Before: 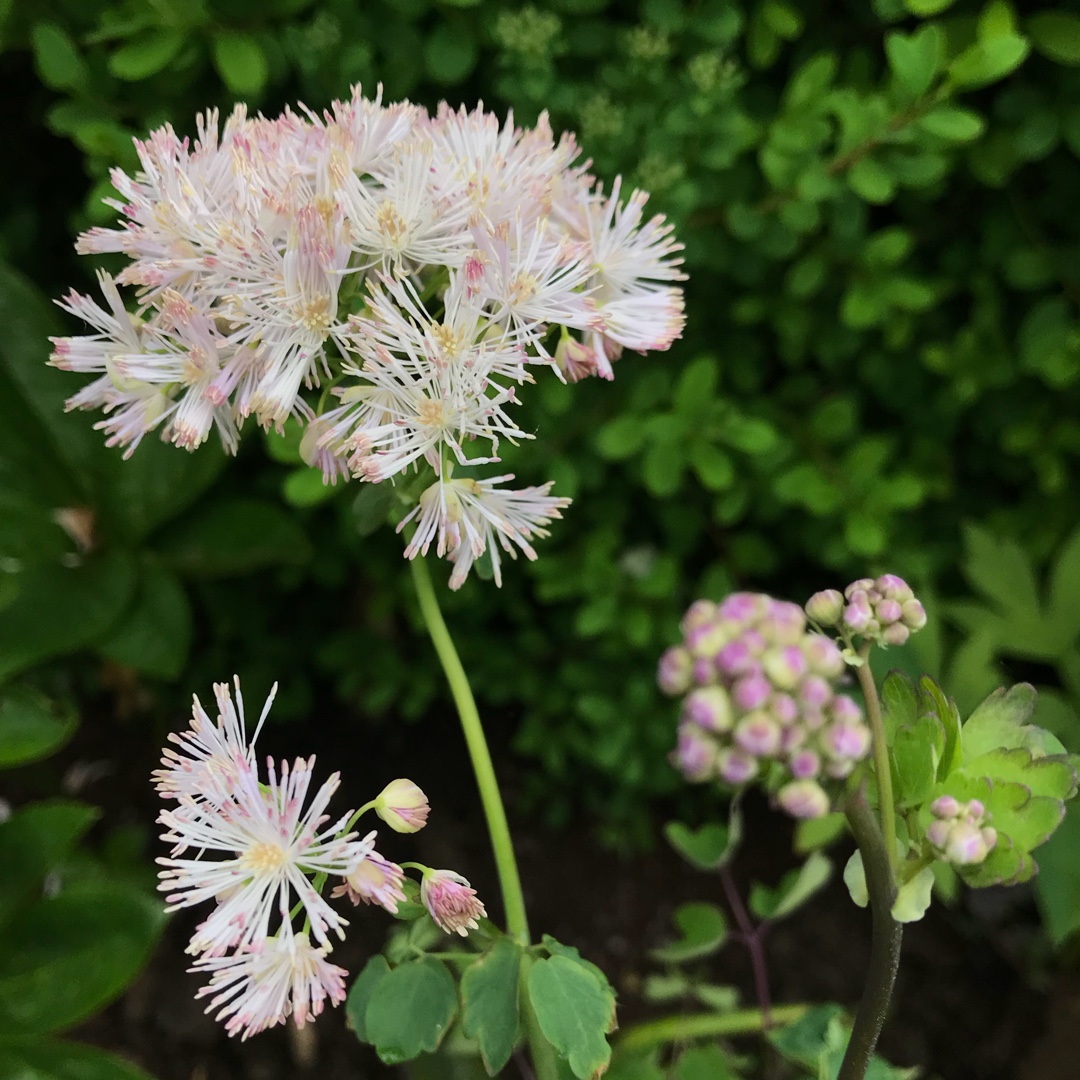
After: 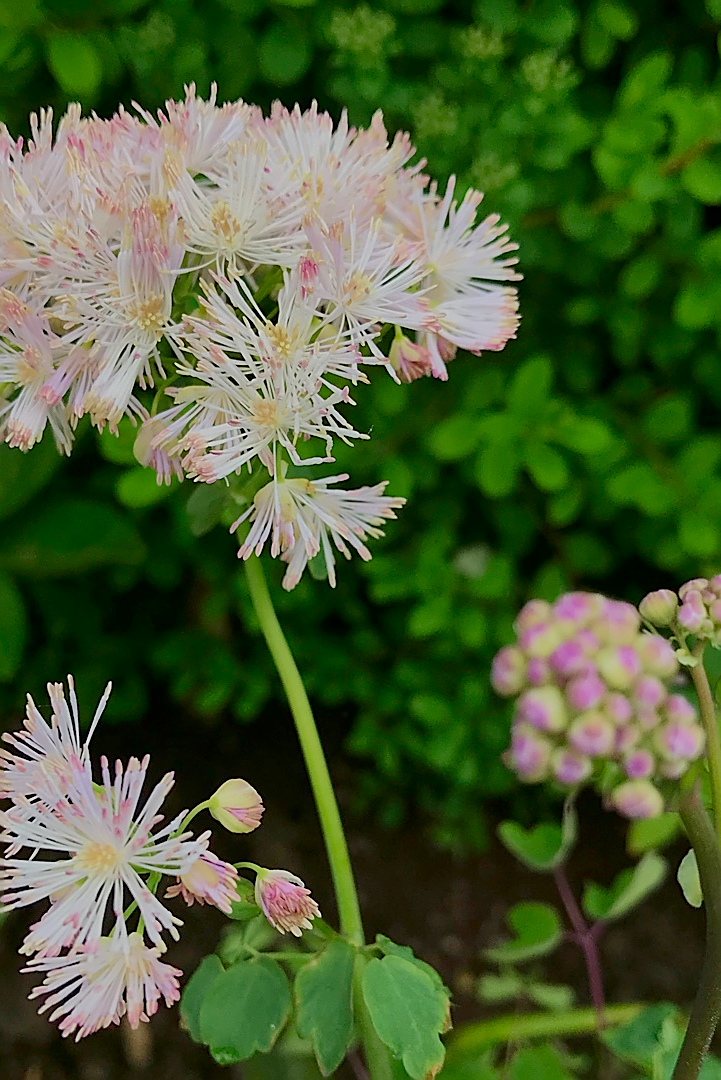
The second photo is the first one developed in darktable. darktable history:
filmic rgb: middle gray luminance 4.02%, black relative exposure -13.12 EV, white relative exposure 5.02 EV, target black luminance 0%, hardness 5.17, latitude 59.66%, contrast 0.753, highlights saturation mix 3.79%, shadows ↔ highlights balance 26.27%
exposure: black level correction 0, exposure 0.703 EV, compensate exposure bias true, compensate highlight preservation false
crop: left 15.389%, right 17.83%
color balance rgb: perceptual saturation grading › global saturation 0.665%, perceptual brilliance grading › highlights 7.991%, perceptual brilliance grading › mid-tones 4.203%, perceptual brilliance grading › shadows 1.832%, global vibrance 20%
shadows and highlights: on, module defaults
contrast brightness saturation: brightness -0.197, saturation 0.076
sharpen: radius 1.401, amount 1.261, threshold 0.69
velvia: strength 14.46%
